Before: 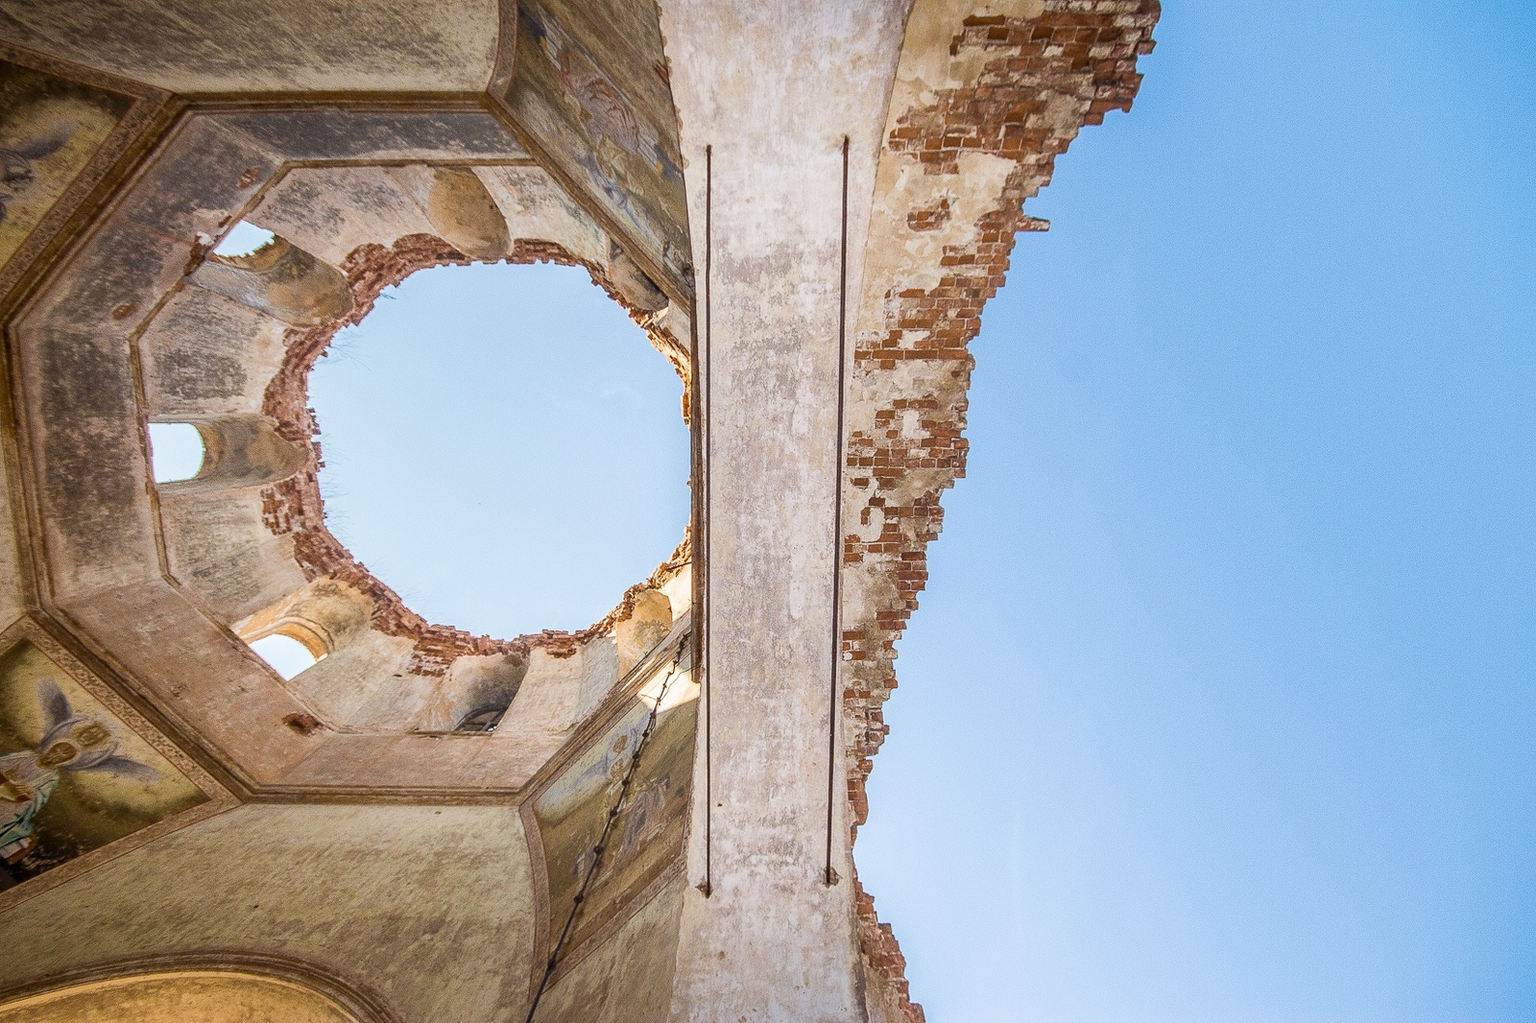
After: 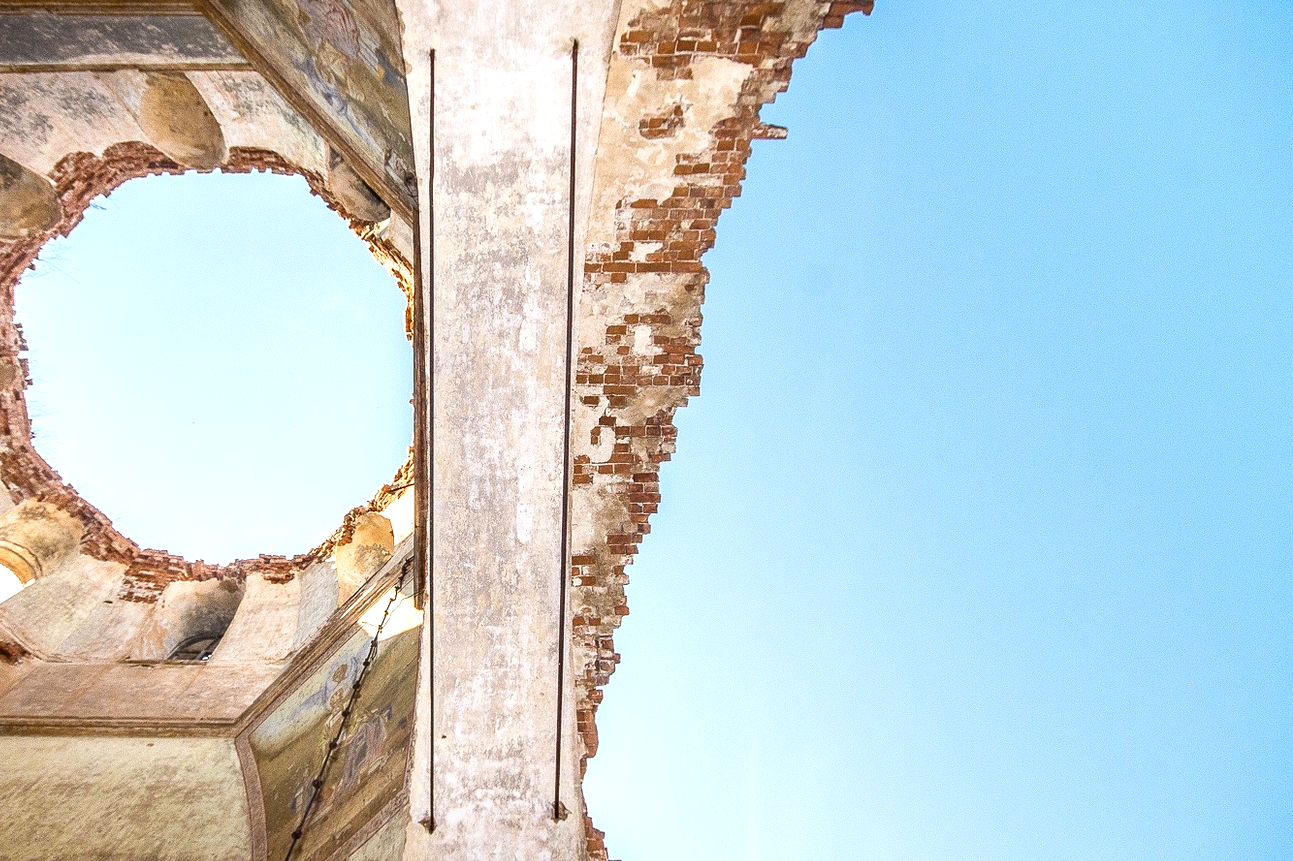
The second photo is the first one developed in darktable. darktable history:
contrast equalizer: octaves 7, y [[0.528 ×6], [0.514 ×6], [0.362 ×6], [0 ×6], [0 ×6]]
crop: left 19.159%, top 9.58%, bottom 9.58%
exposure: black level correction 0.001, exposure 0.5 EV, compensate exposure bias true, compensate highlight preservation false
